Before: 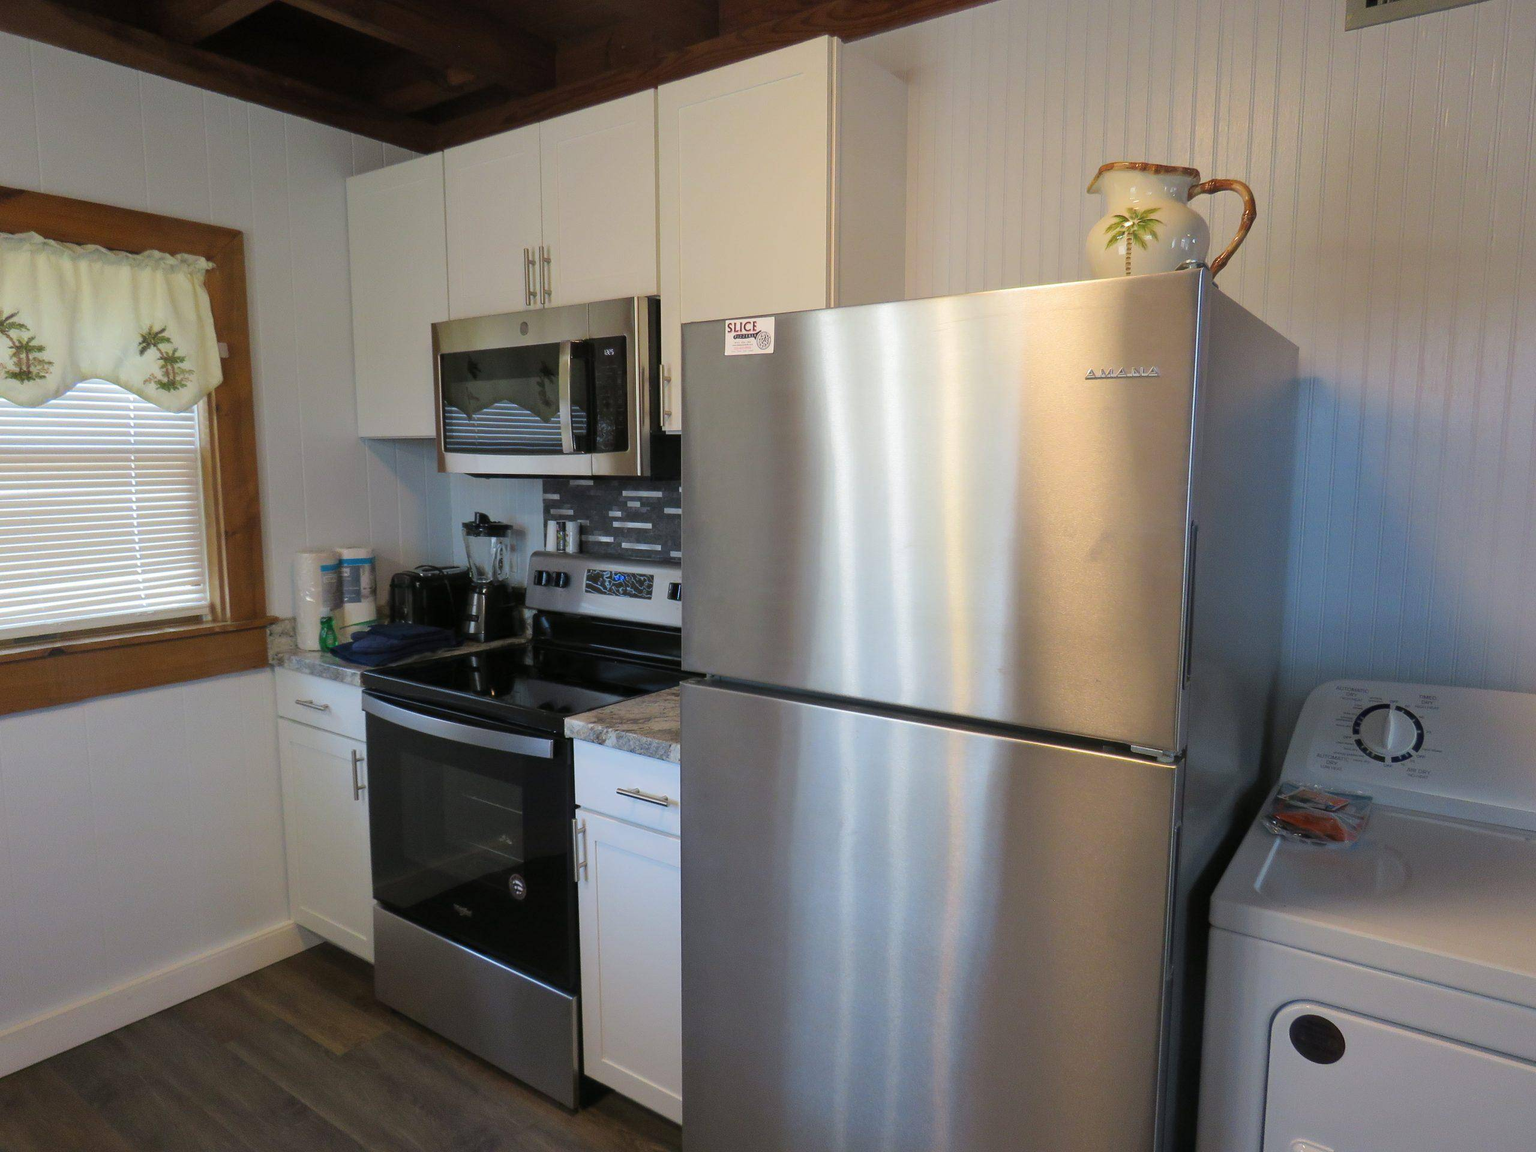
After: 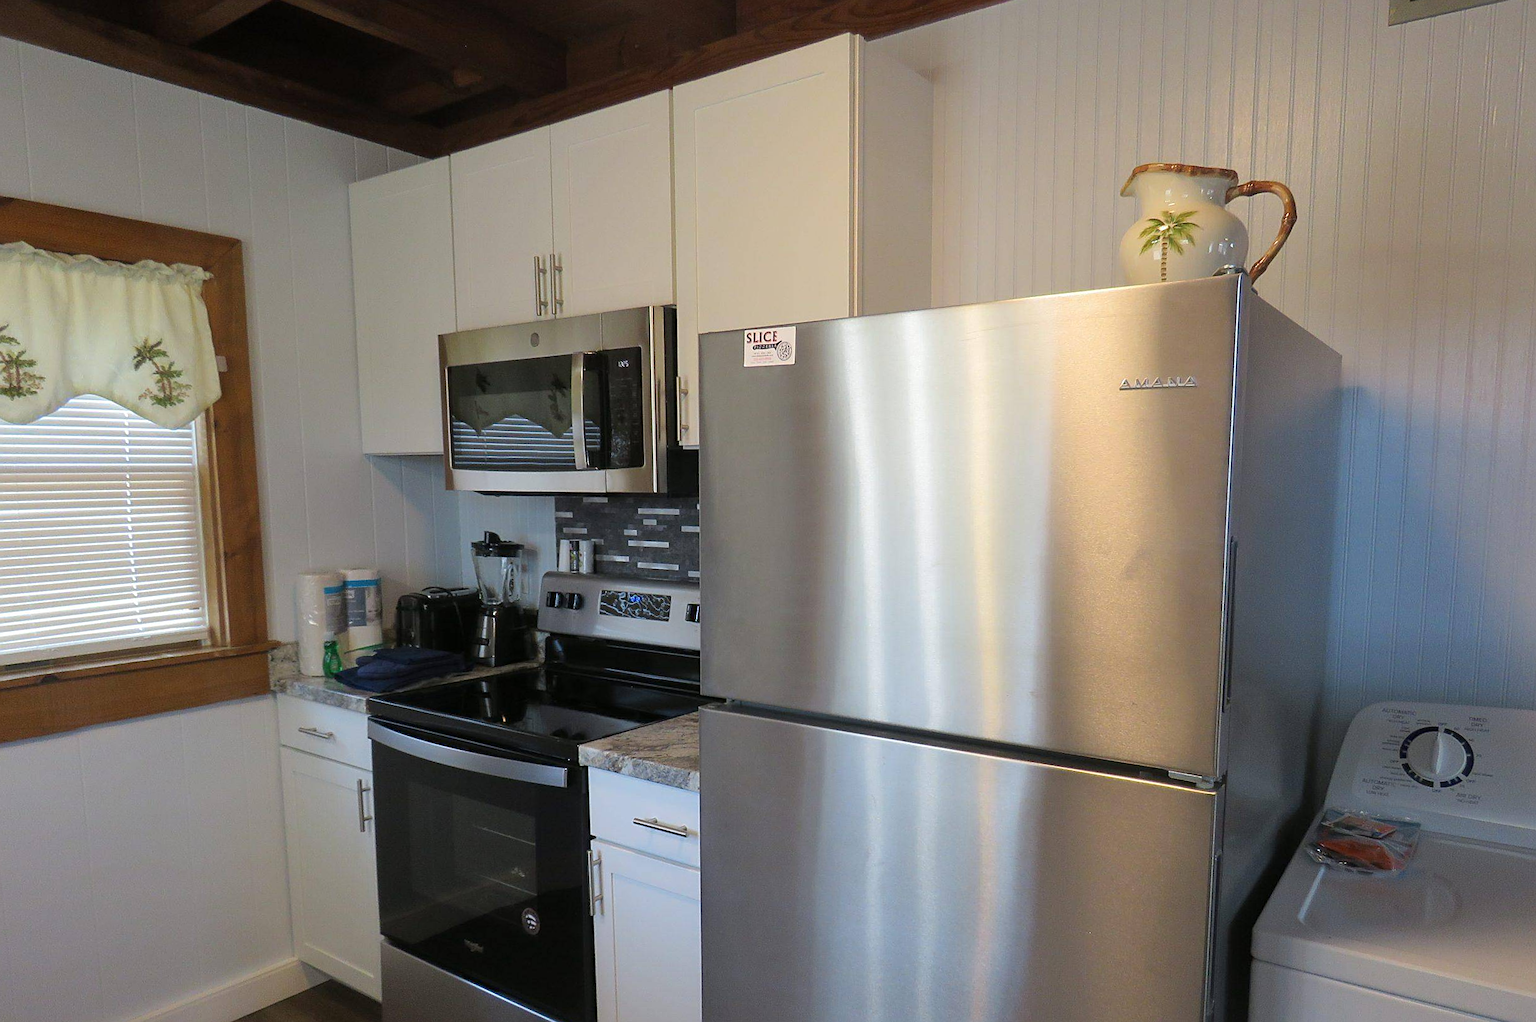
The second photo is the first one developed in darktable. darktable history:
crop and rotate: angle 0.271°, left 0.321%, right 3.053%, bottom 14.17%
sharpen: on, module defaults
